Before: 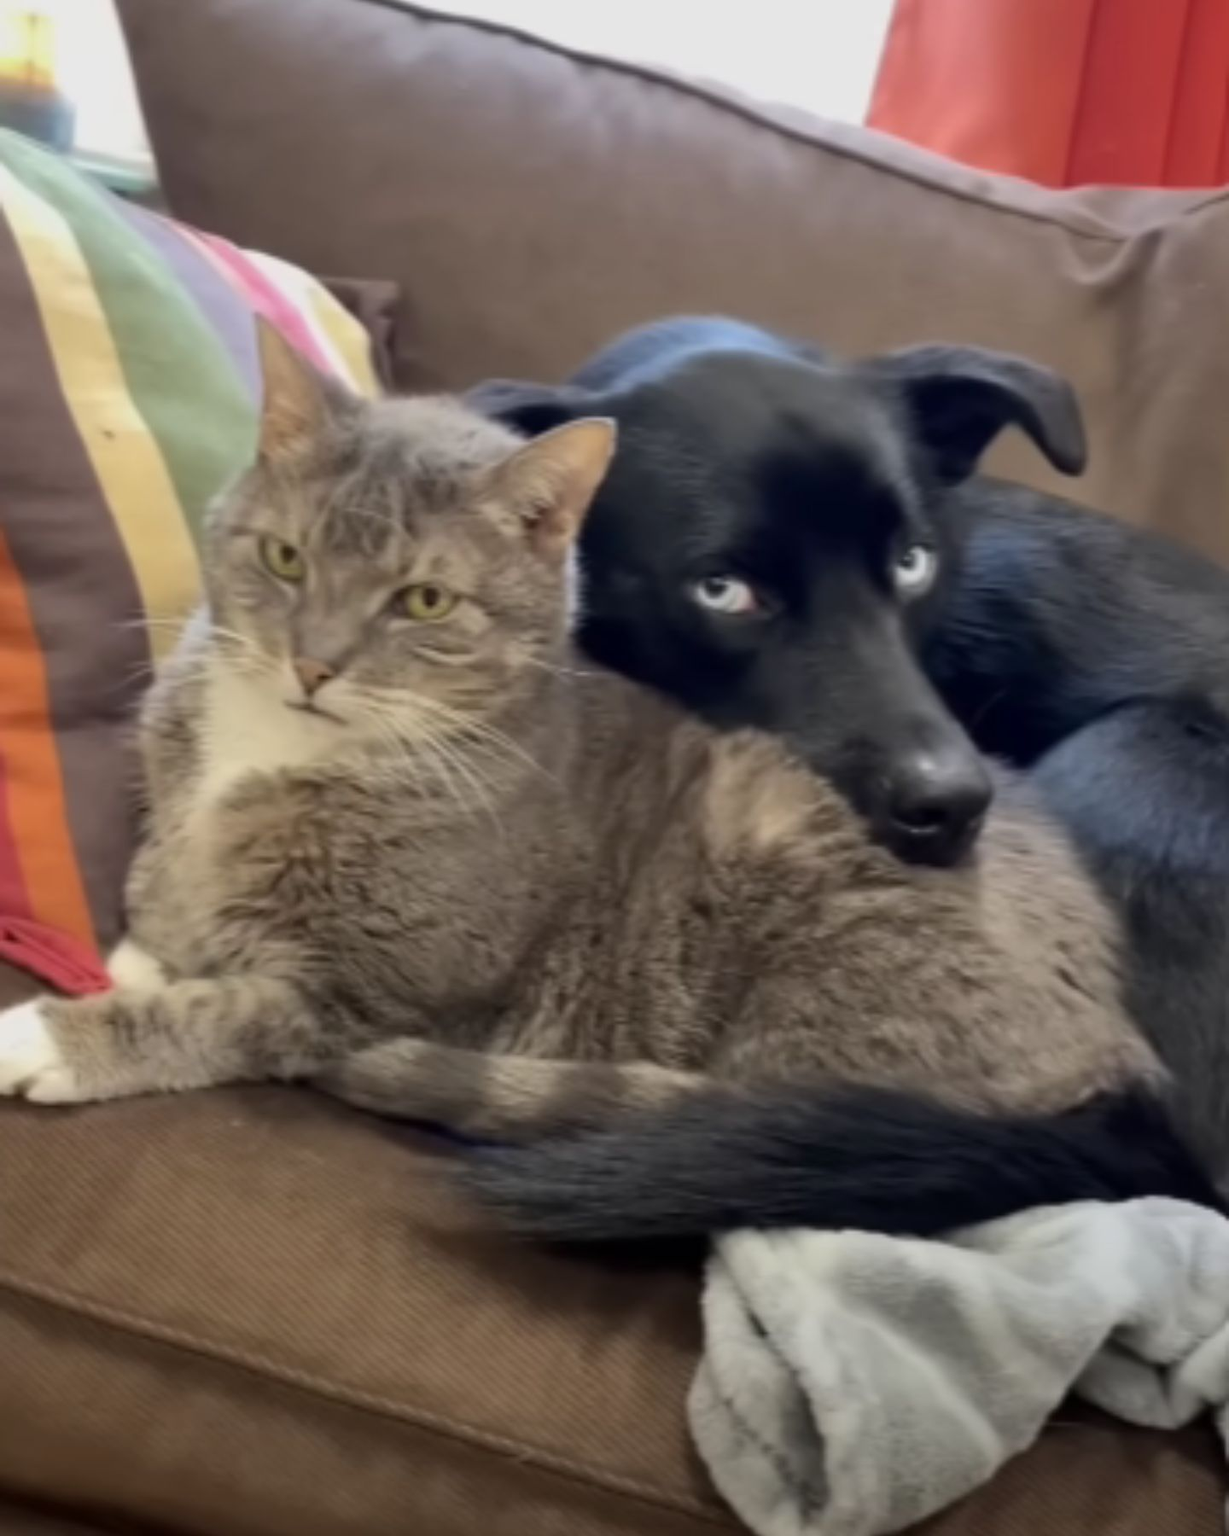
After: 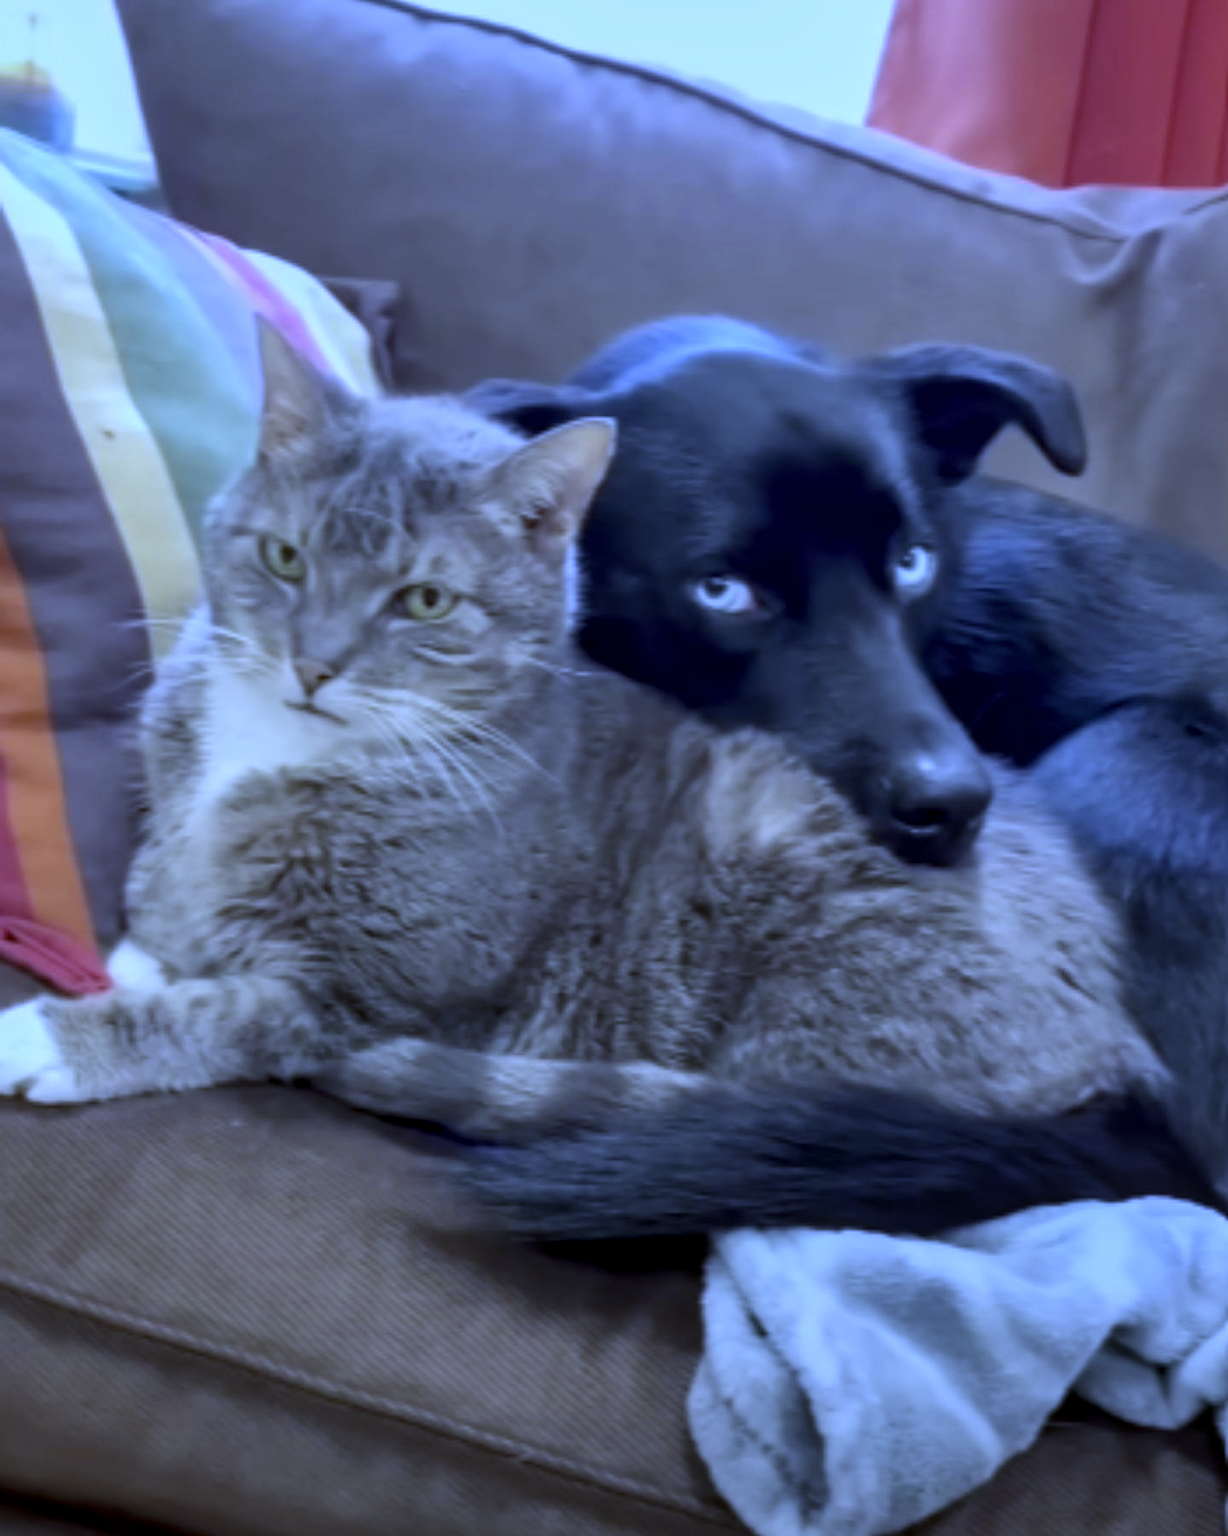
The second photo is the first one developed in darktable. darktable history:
white balance: red 0.766, blue 1.537
local contrast: on, module defaults
